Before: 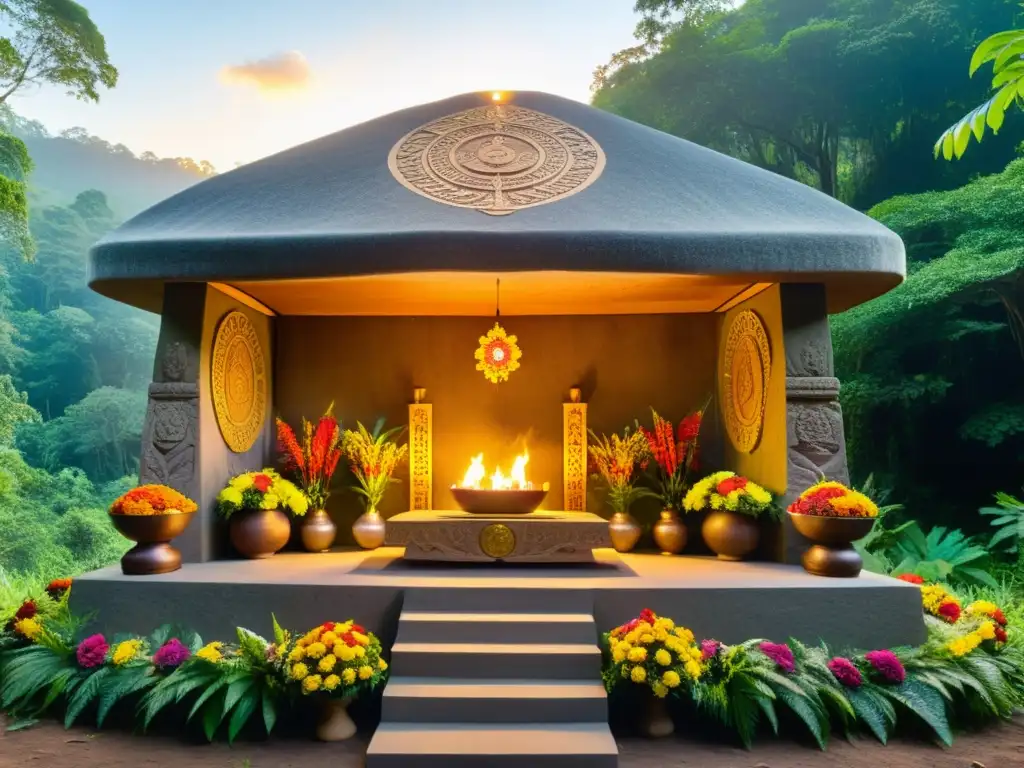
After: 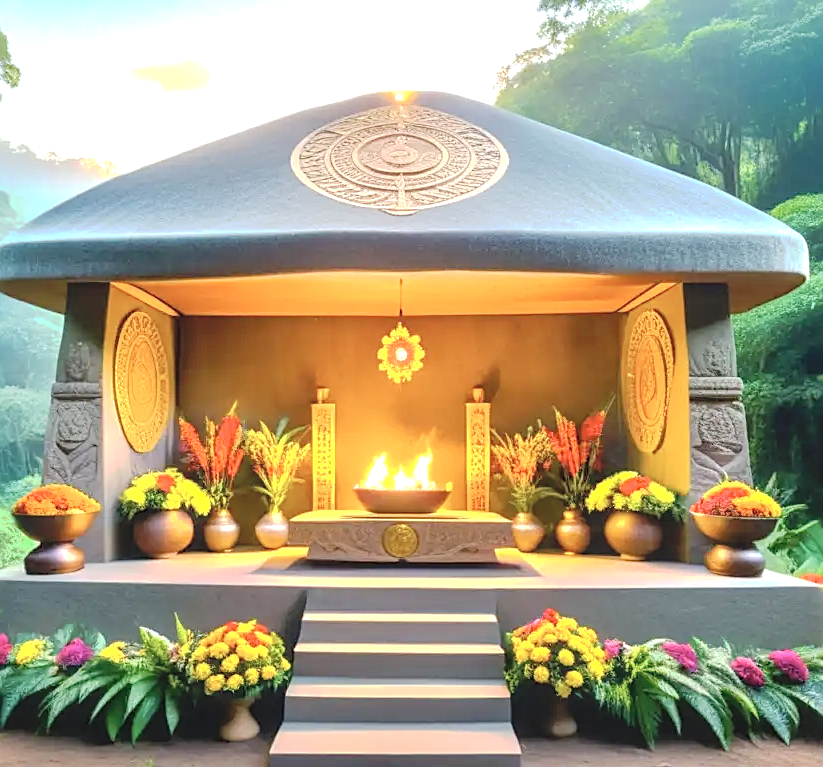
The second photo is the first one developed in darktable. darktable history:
shadows and highlights: shadows -11.27, white point adjustment 3.88, highlights 27.22
sharpen: amount 0.469
exposure: black level correction 0, exposure 0.703 EV, compensate highlight preservation false
contrast brightness saturation: brightness 0.149
crop and rotate: left 9.492%, right 10.134%
local contrast: on, module defaults
tone curve: curves: ch0 [(0, 0) (0.003, 0.048) (0.011, 0.055) (0.025, 0.065) (0.044, 0.089) (0.069, 0.111) (0.1, 0.132) (0.136, 0.163) (0.177, 0.21) (0.224, 0.259) (0.277, 0.323) (0.335, 0.385) (0.399, 0.442) (0.468, 0.508) (0.543, 0.578) (0.623, 0.648) (0.709, 0.716) (0.801, 0.781) (0.898, 0.845) (1, 1)], preserve colors none
